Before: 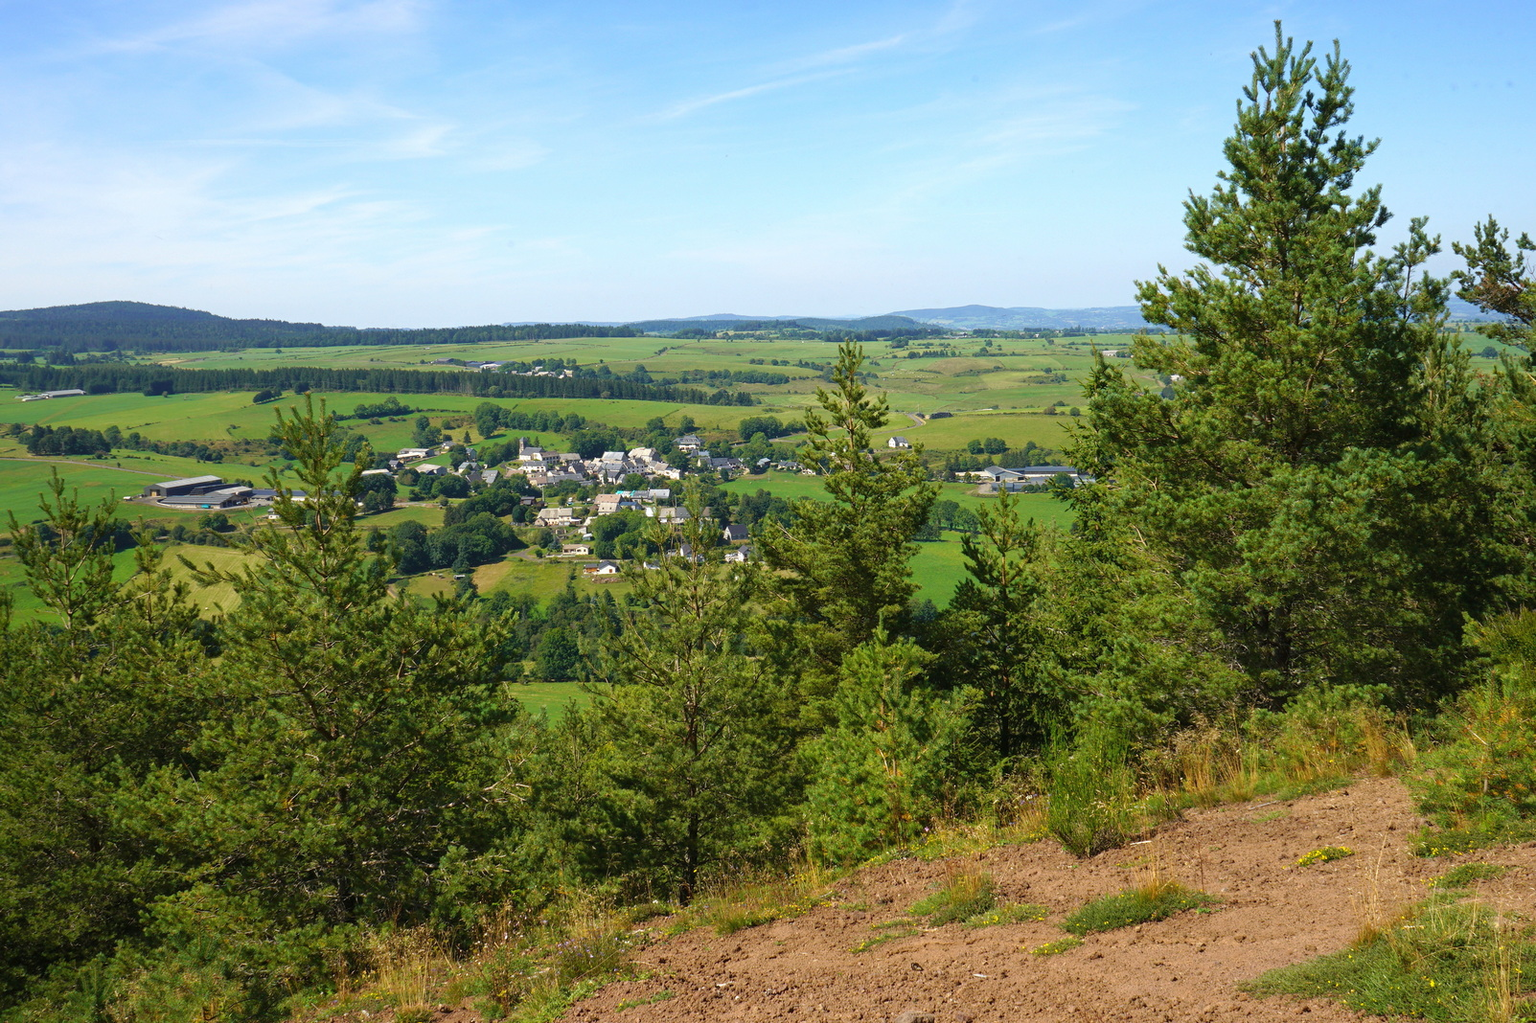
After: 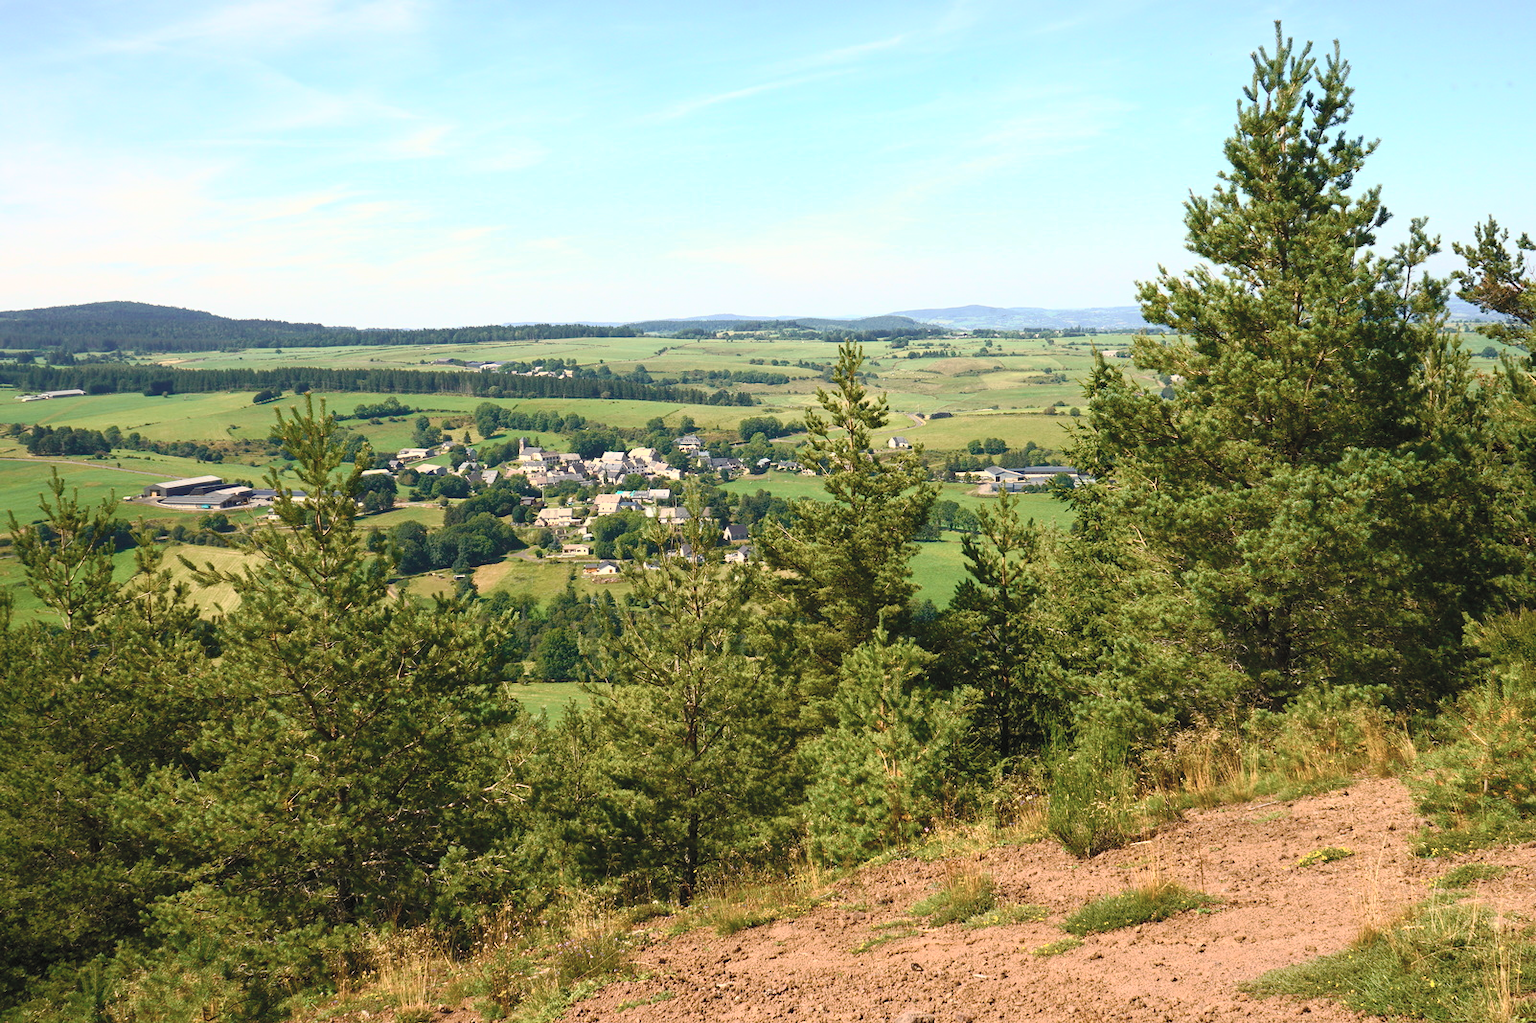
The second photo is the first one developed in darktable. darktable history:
contrast brightness saturation: contrast 0.43, brightness 0.56, saturation -0.19
white balance: red 1.08, blue 0.791
exposure: black level correction 0.001, compensate highlight preservation false
base curve: curves: ch0 [(0, 0) (0.595, 0.418) (1, 1)], preserve colors none
color balance rgb: perceptual saturation grading › global saturation 35%, perceptual saturation grading › highlights -30%, perceptual saturation grading › shadows 35%, perceptual brilliance grading › global brilliance 3%, perceptual brilliance grading › highlights -3%, perceptual brilliance grading › shadows 3%
color calibration: output R [1.063, -0.012, -0.003, 0], output B [-0.079, 0.047, 1, 0], illuminant custom, x 0.389, y 0.387, temperature 3838.64 K
